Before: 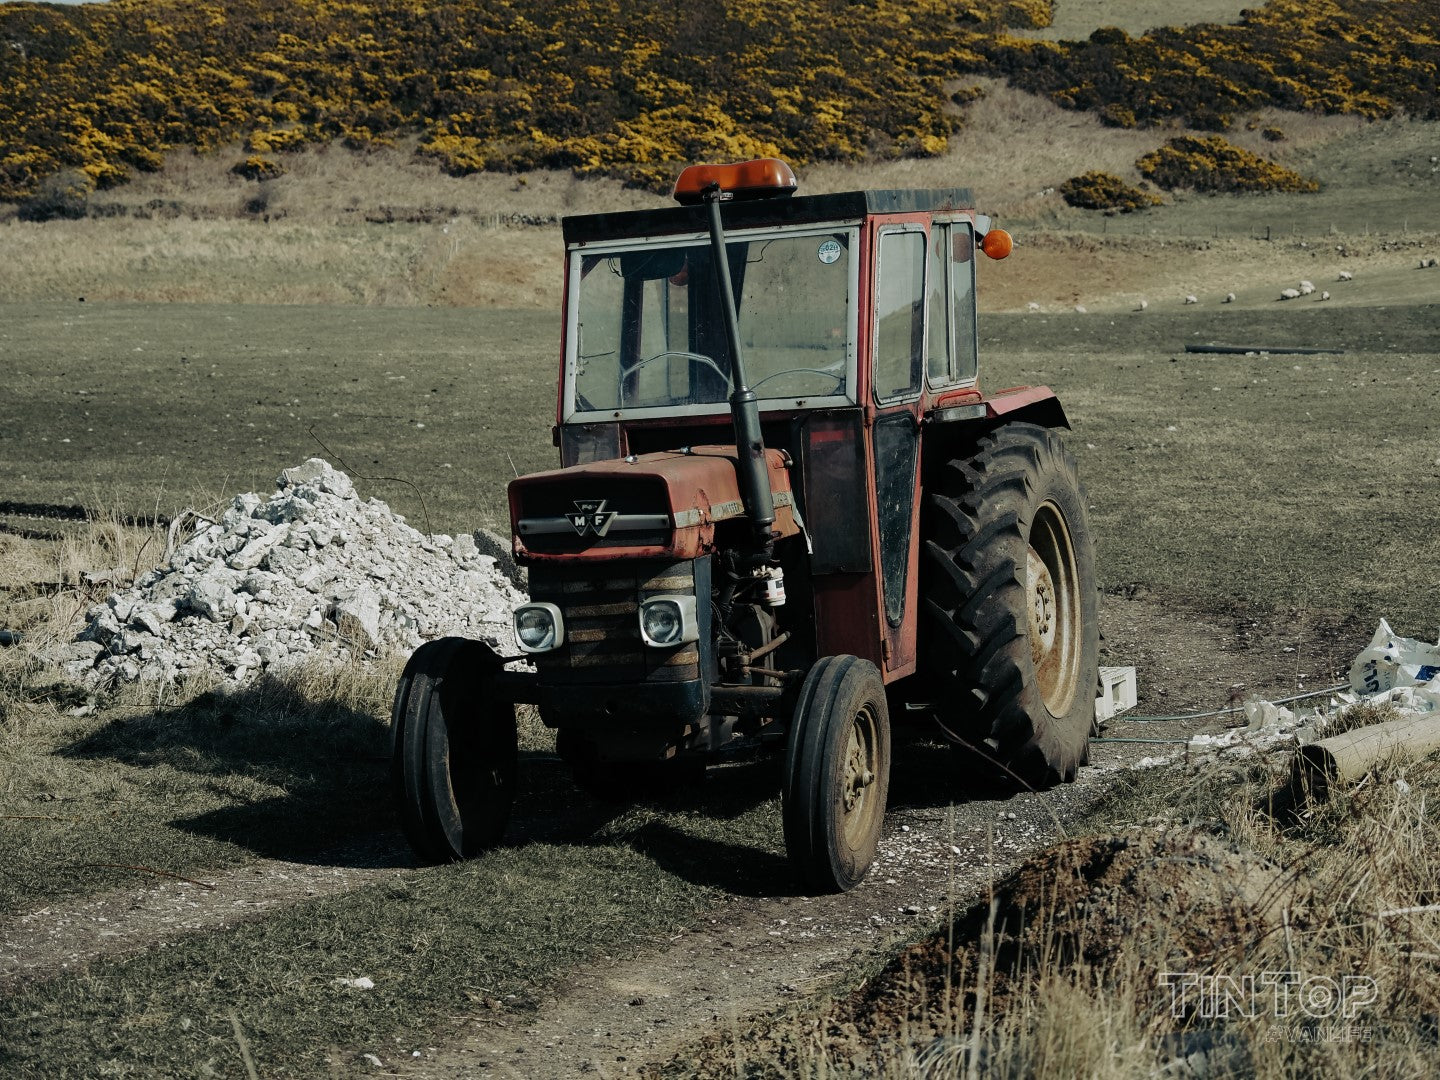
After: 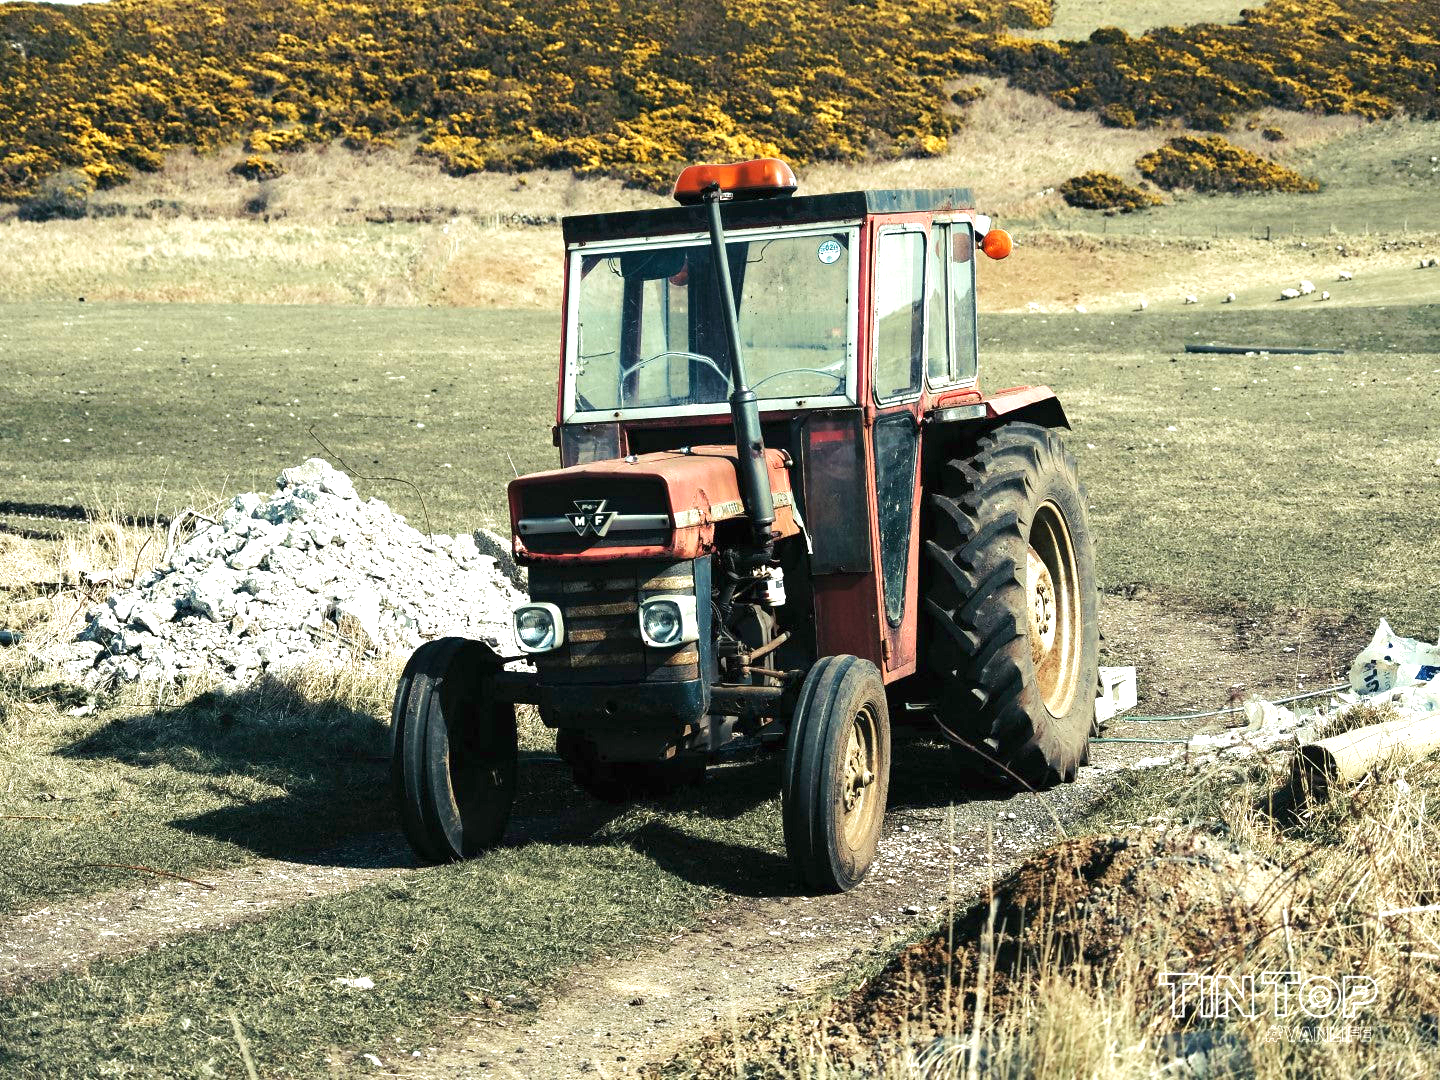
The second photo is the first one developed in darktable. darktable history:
velvia: strength 30%
tone curve: curves: ch0 [(0, 0) (0.003, 0.003) (0.011, 0.011) (0.025, 0.025) (0.044, 0.044) (0.069, 0.068) (0.1, 0.099) (0.136, 0.134) (0.177, 0.175) (0.224, 0.222) (0.277, 0.274) (0.335, 0.331) (0.399, 0.395) (0.468, 0.463) (0.543, 0.554) (0.623, 0.632) (0.709, 0.716) (0.801, 0.805) (0.898, 0.9) (1, 1)], preserve colors none
exposure: black level correction 0, exposure 1.6 EV, compensate exposure bias true, compensate highlight preservation false
